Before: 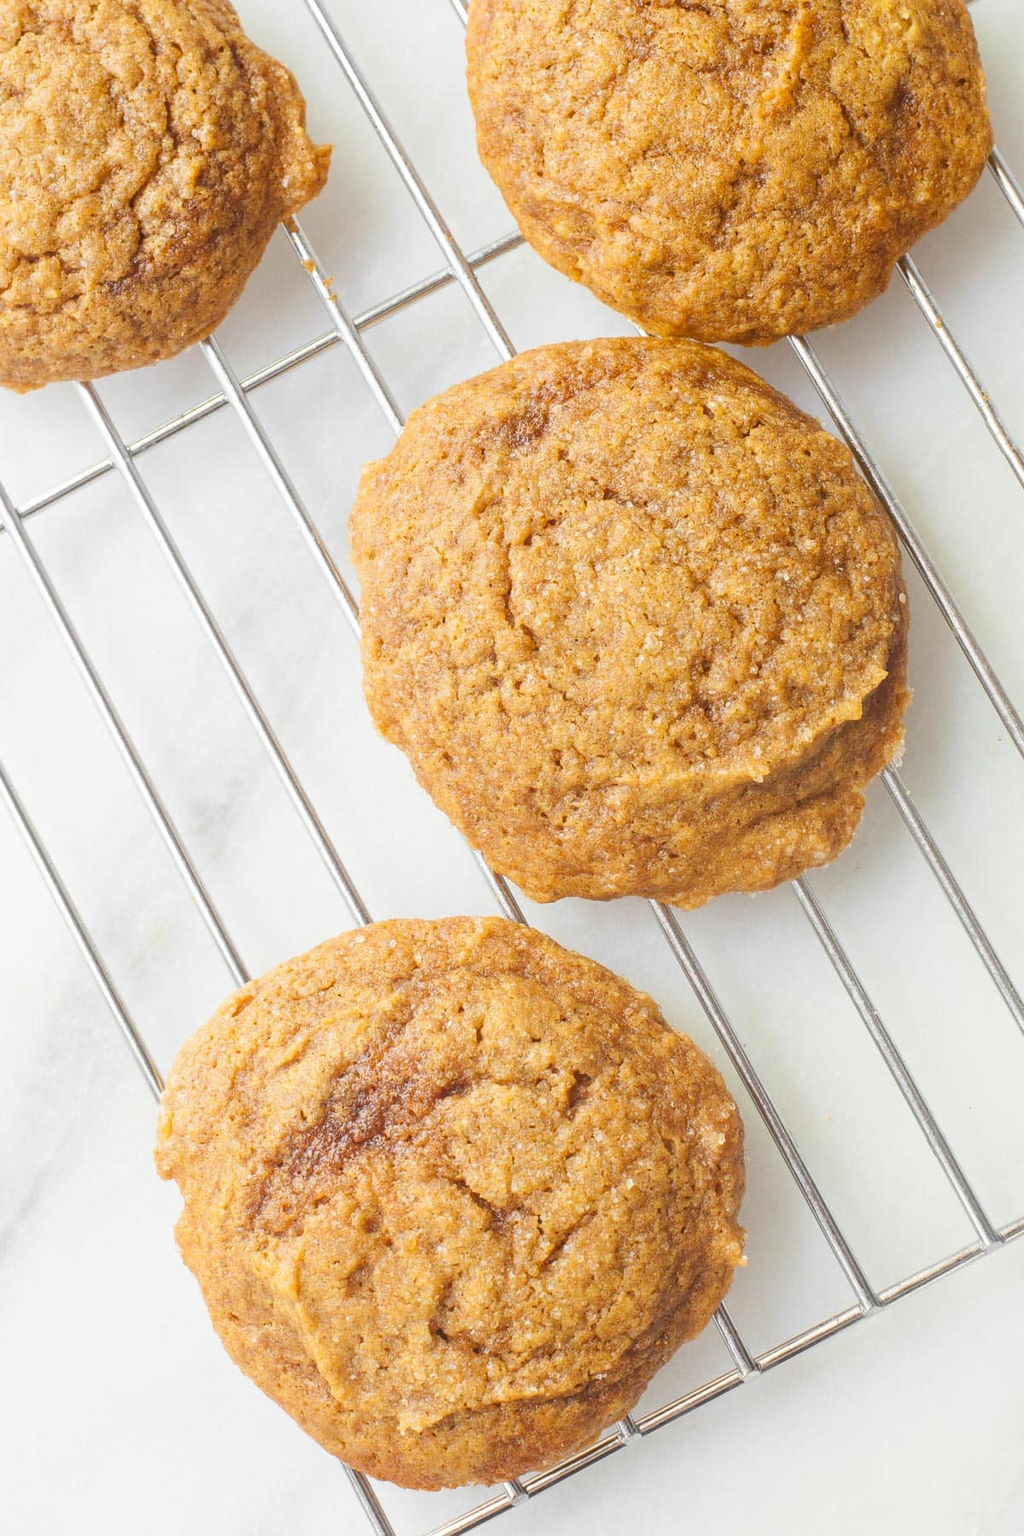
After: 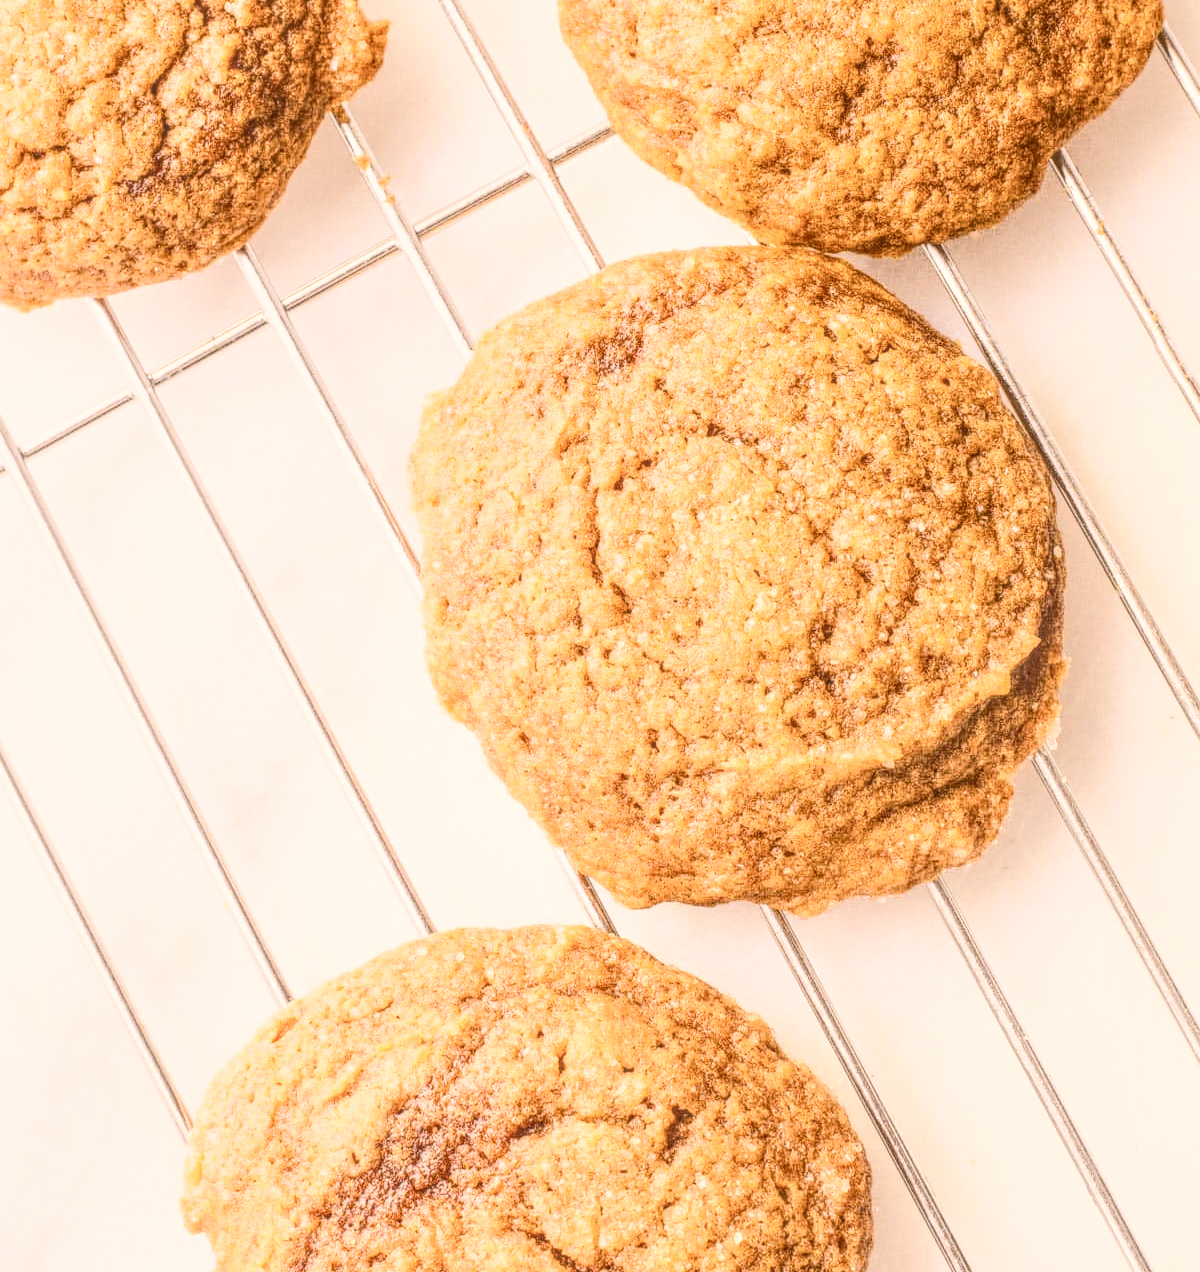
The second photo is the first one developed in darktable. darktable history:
local contrast: highlights 20%, shadows 30%, detail 200%, midtone range 0.2
tone equalizer: -8 EV -0.417 EV, -7 EV -0.389 EV, -6 EV -0.333 EV, -5 EV -0.222 EV, -3 EV 0.222 EV, -2 EV 0.333 EV, -1 EV 0.389 EV, +0 EV 0.417 EV, edges refinement/feathering 500, mask exposure compensation -1.57 EV, preserve details no
filmic rgb: black relative exposure -7.65 EV, white relative exposure 4.56 EV, hardness 3.61, contrast 1.05
crop and rotate: top 8.293%, bottom 20.996%
contrast brightness saturation: contrast 0.5, saturation -0.1
color balance rgb: shadows lift › luminance -5%, shadows lift › chroma 1.1%, shadows lift › hue 219°, power › luminance 10%, power › chroma 2.83%, power › hue 60°, highlights gain › chroma 4.52%, highlights gain › hue 33.33°, saturation formula JzAzBz (2021)
